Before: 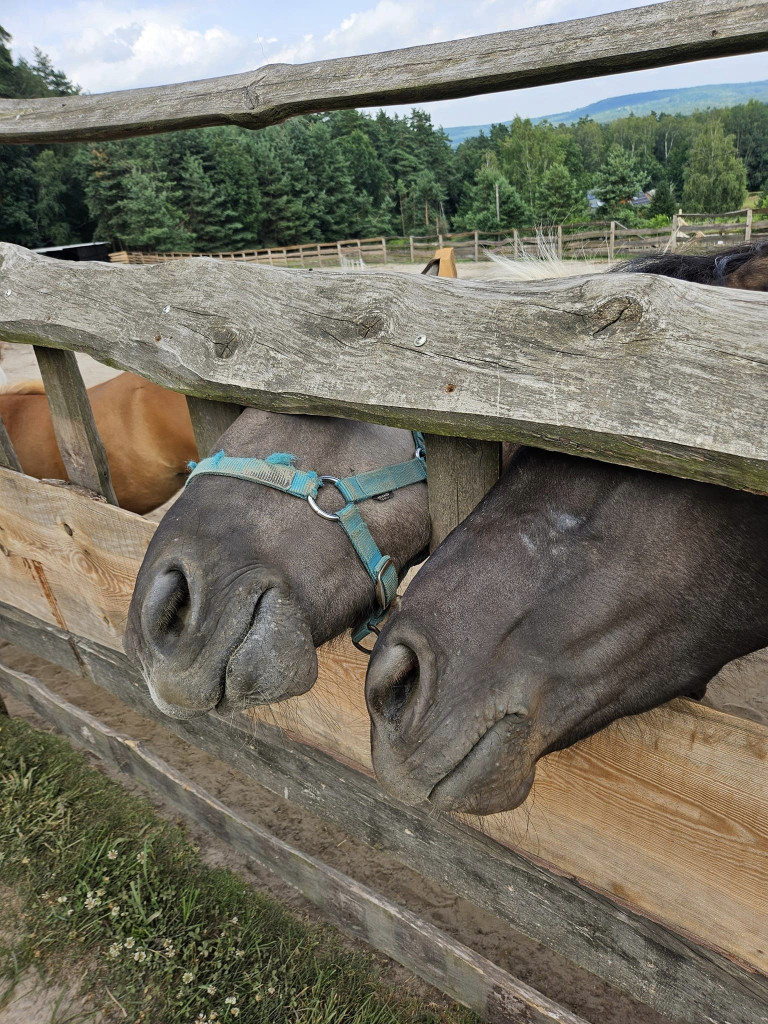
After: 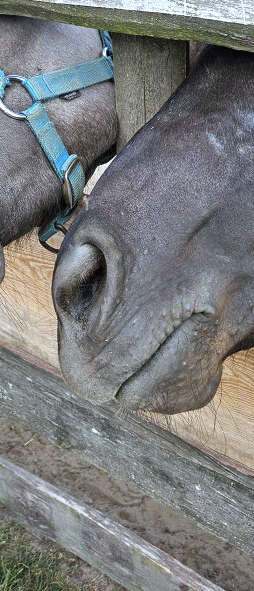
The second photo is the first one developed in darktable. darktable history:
white balance: red 0.926, green 1.003, blue 1.133
exposure: black level correction 0, exposure 0.7 EV, compensate exposure bias true, compensate highlight preservation false
crop: left 40.878%, top 39.176%, right 25.993%, bottom 3.081%
